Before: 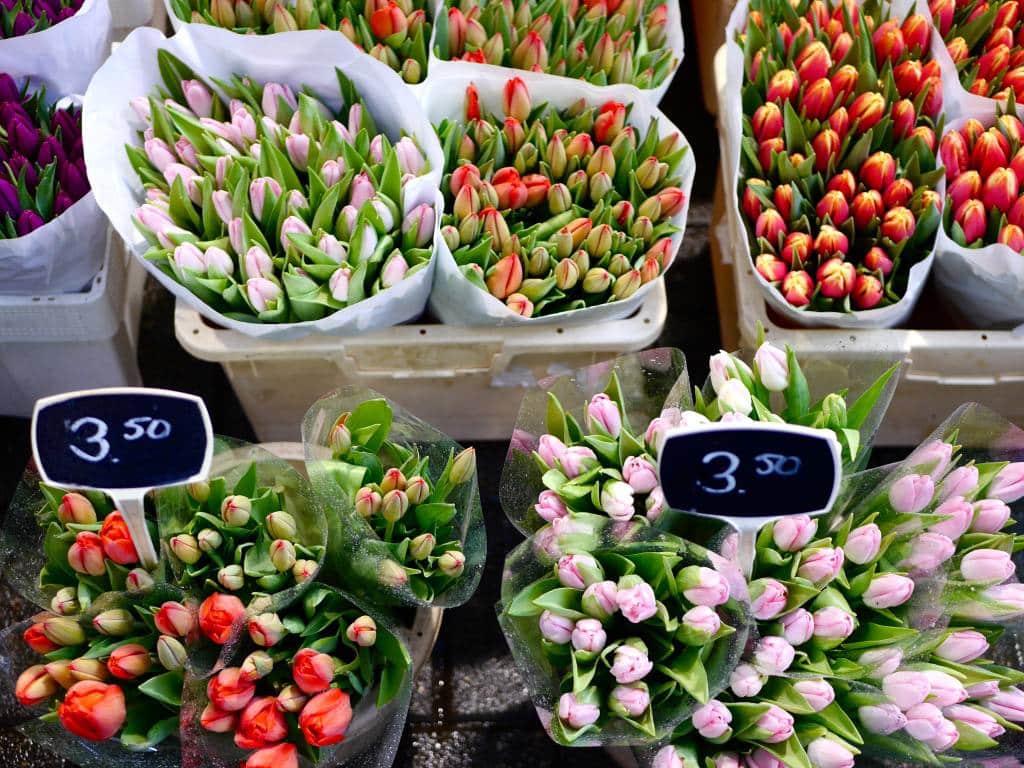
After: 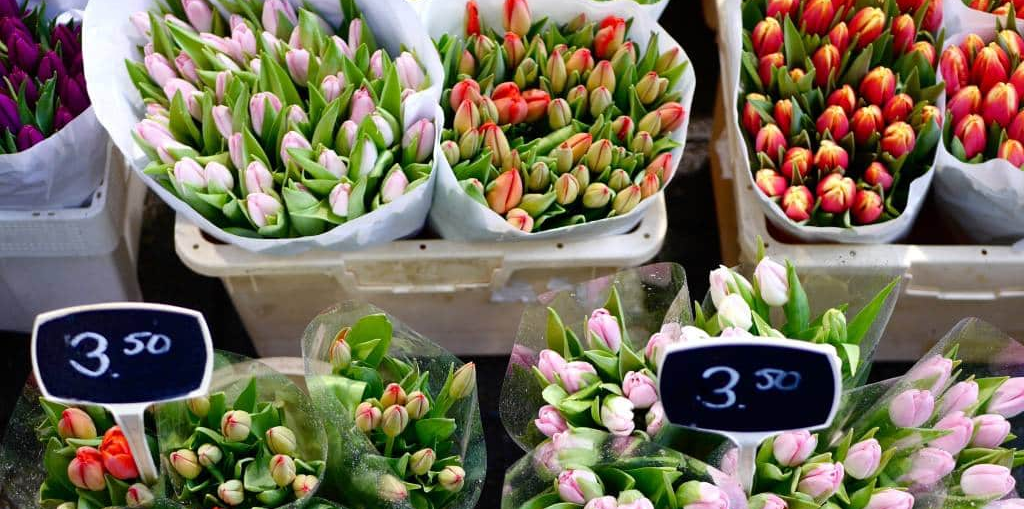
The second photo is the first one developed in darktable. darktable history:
crop: top 11.162%, bottom 22.5%
